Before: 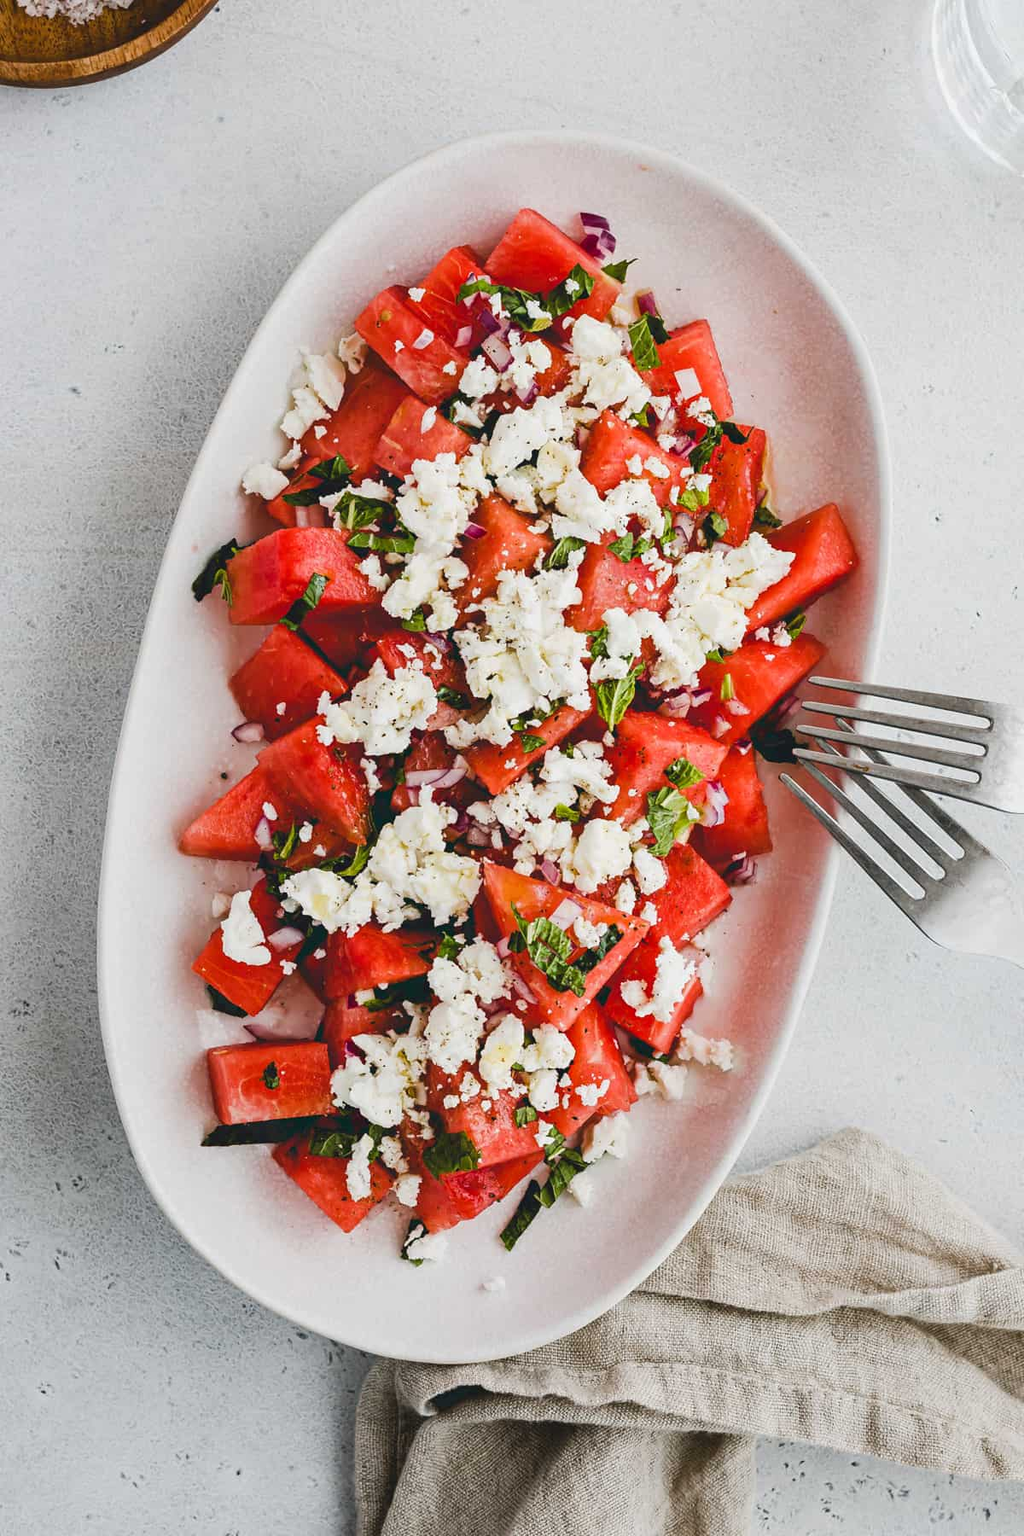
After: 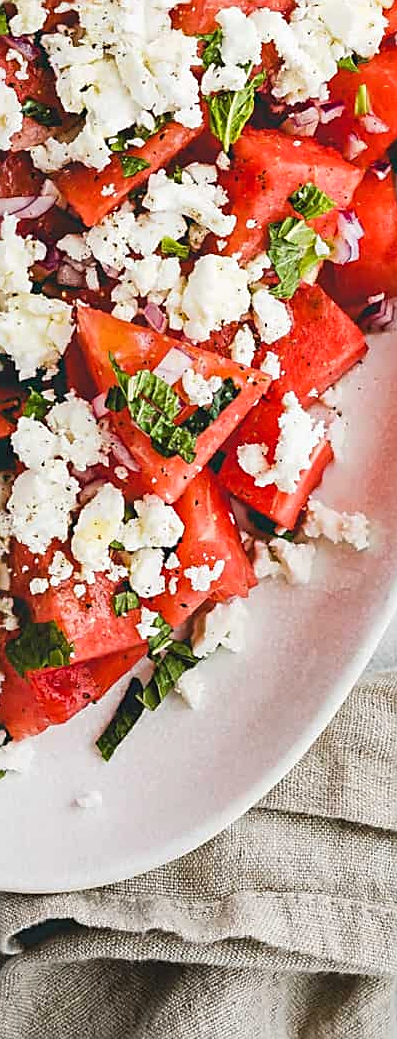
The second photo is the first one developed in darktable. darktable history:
exposure: exposure 0.161 EV, compensate highlight preservation false
crop: left 40.878%, top 39.176%, right 25.993%, bottom 3.081%
sharpen: on, module defaults
